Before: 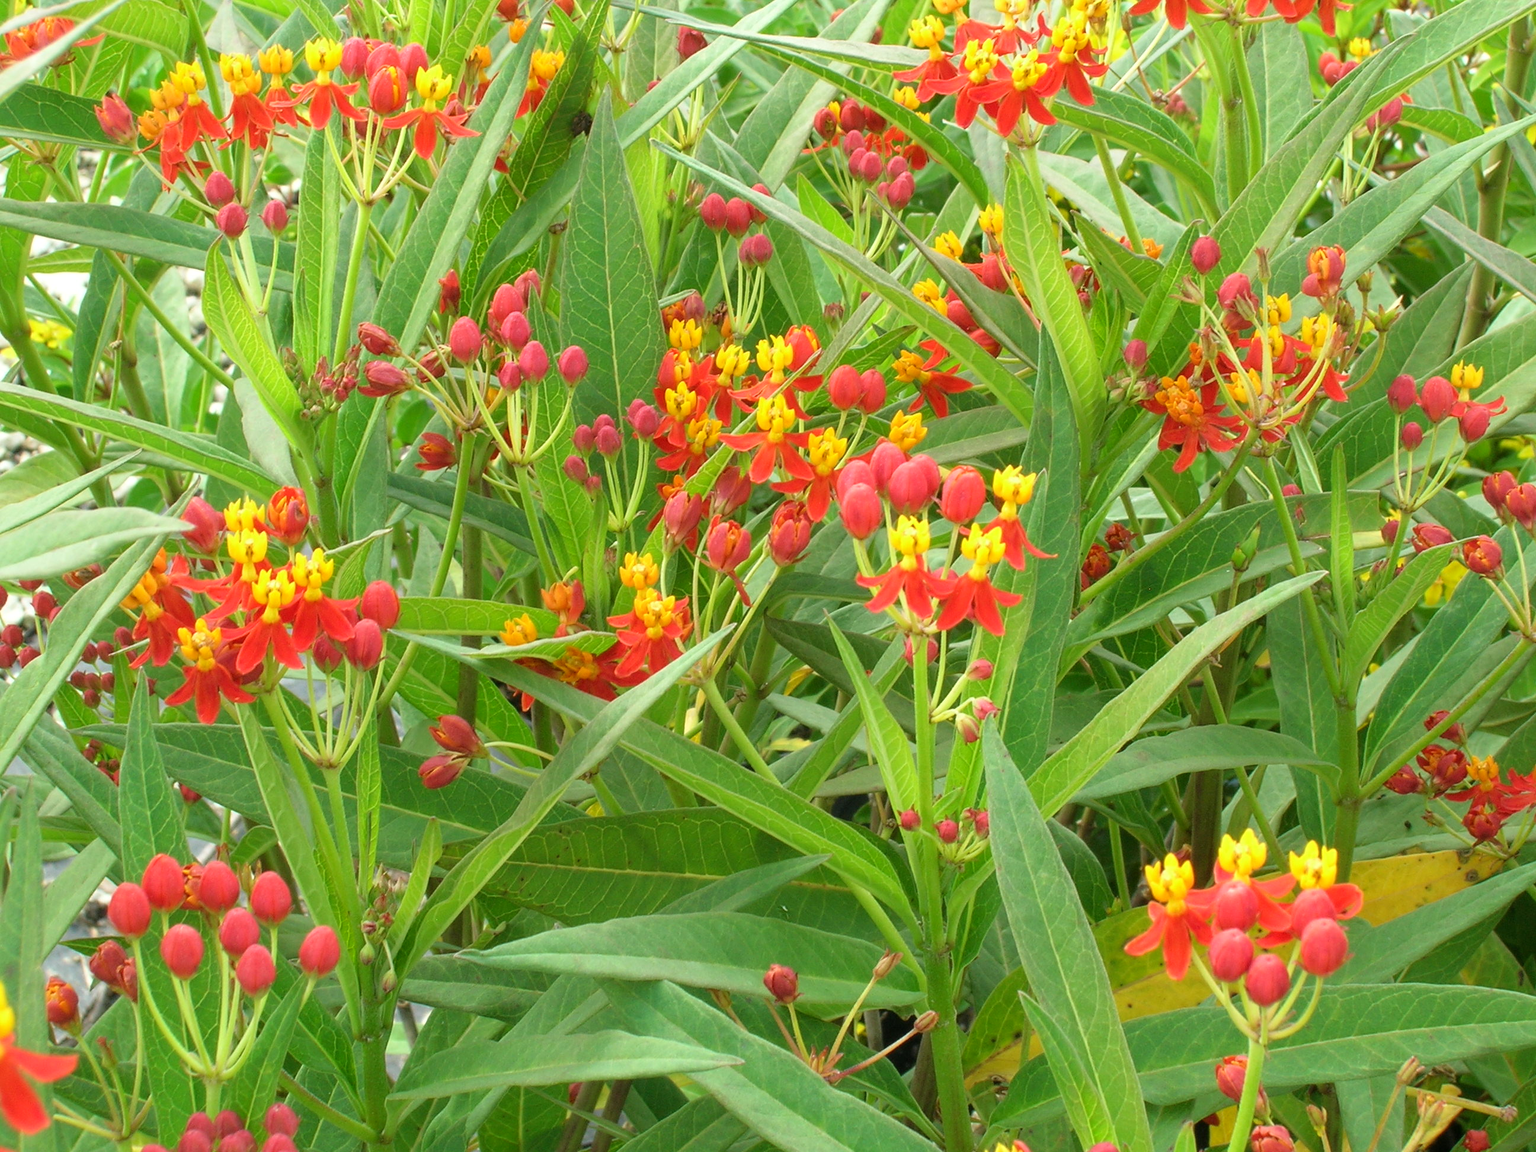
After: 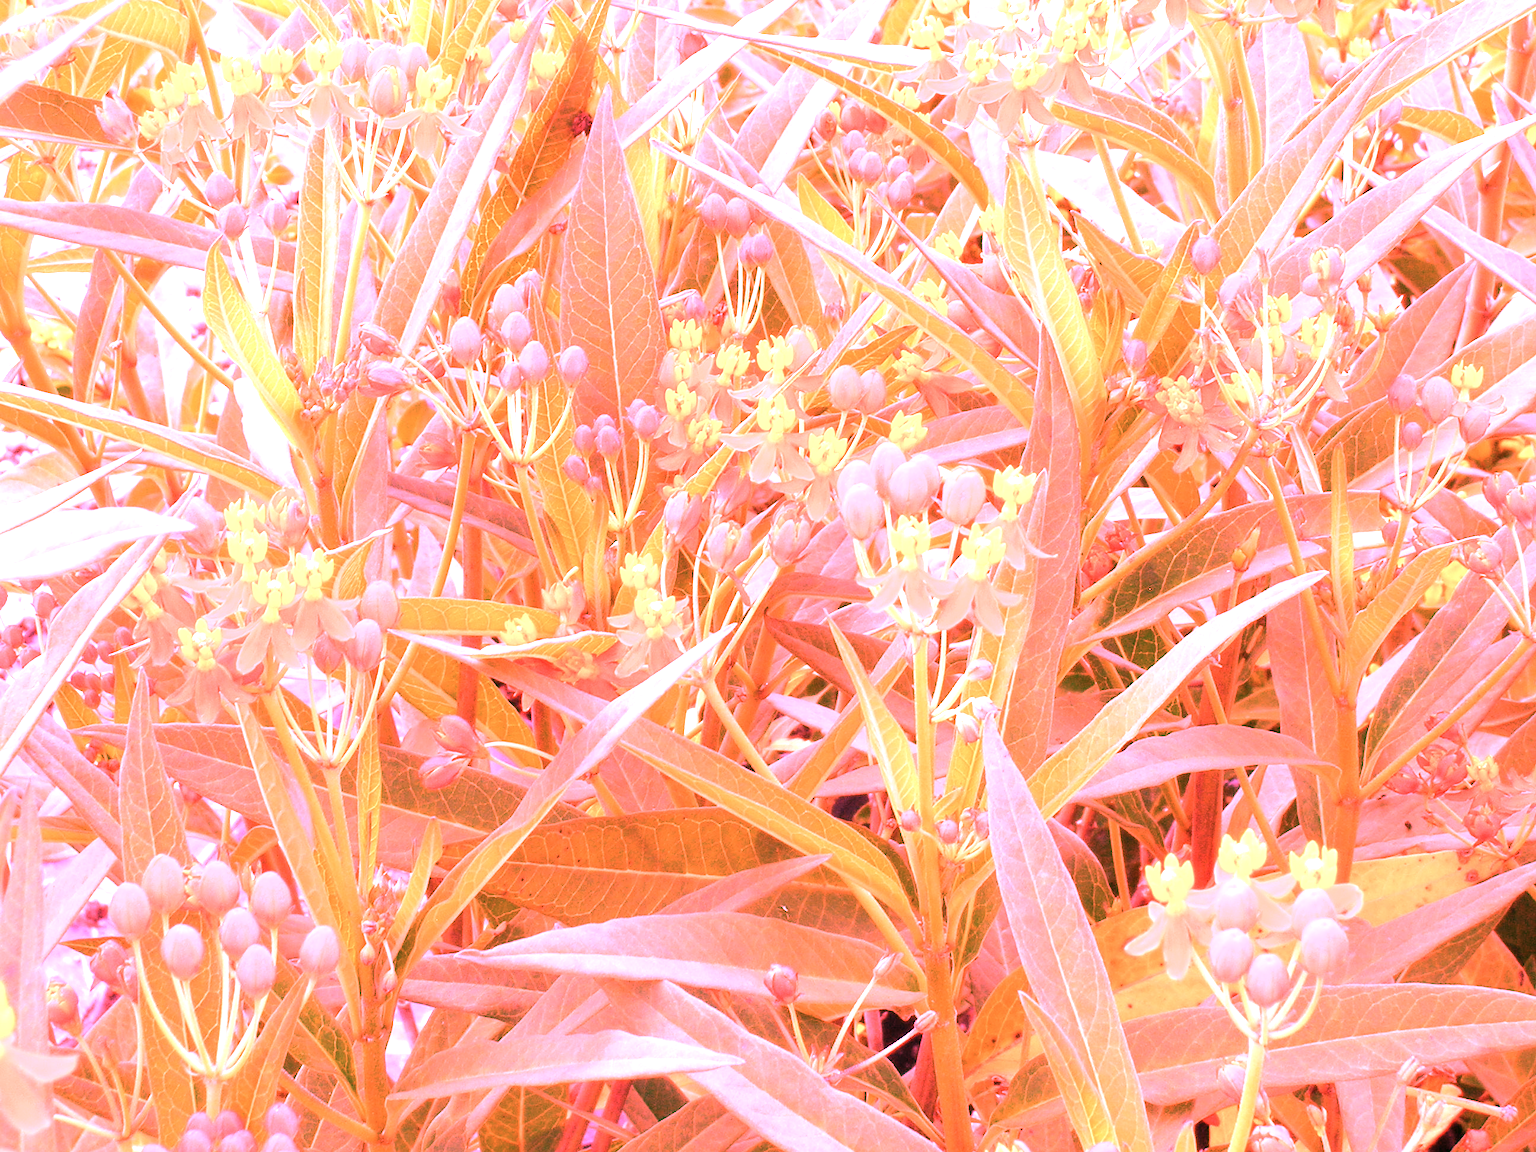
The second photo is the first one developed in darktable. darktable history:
color correction: highlights a* -10.69, highlights b* -19.19
white balance: red 4.26, blue 1.802
